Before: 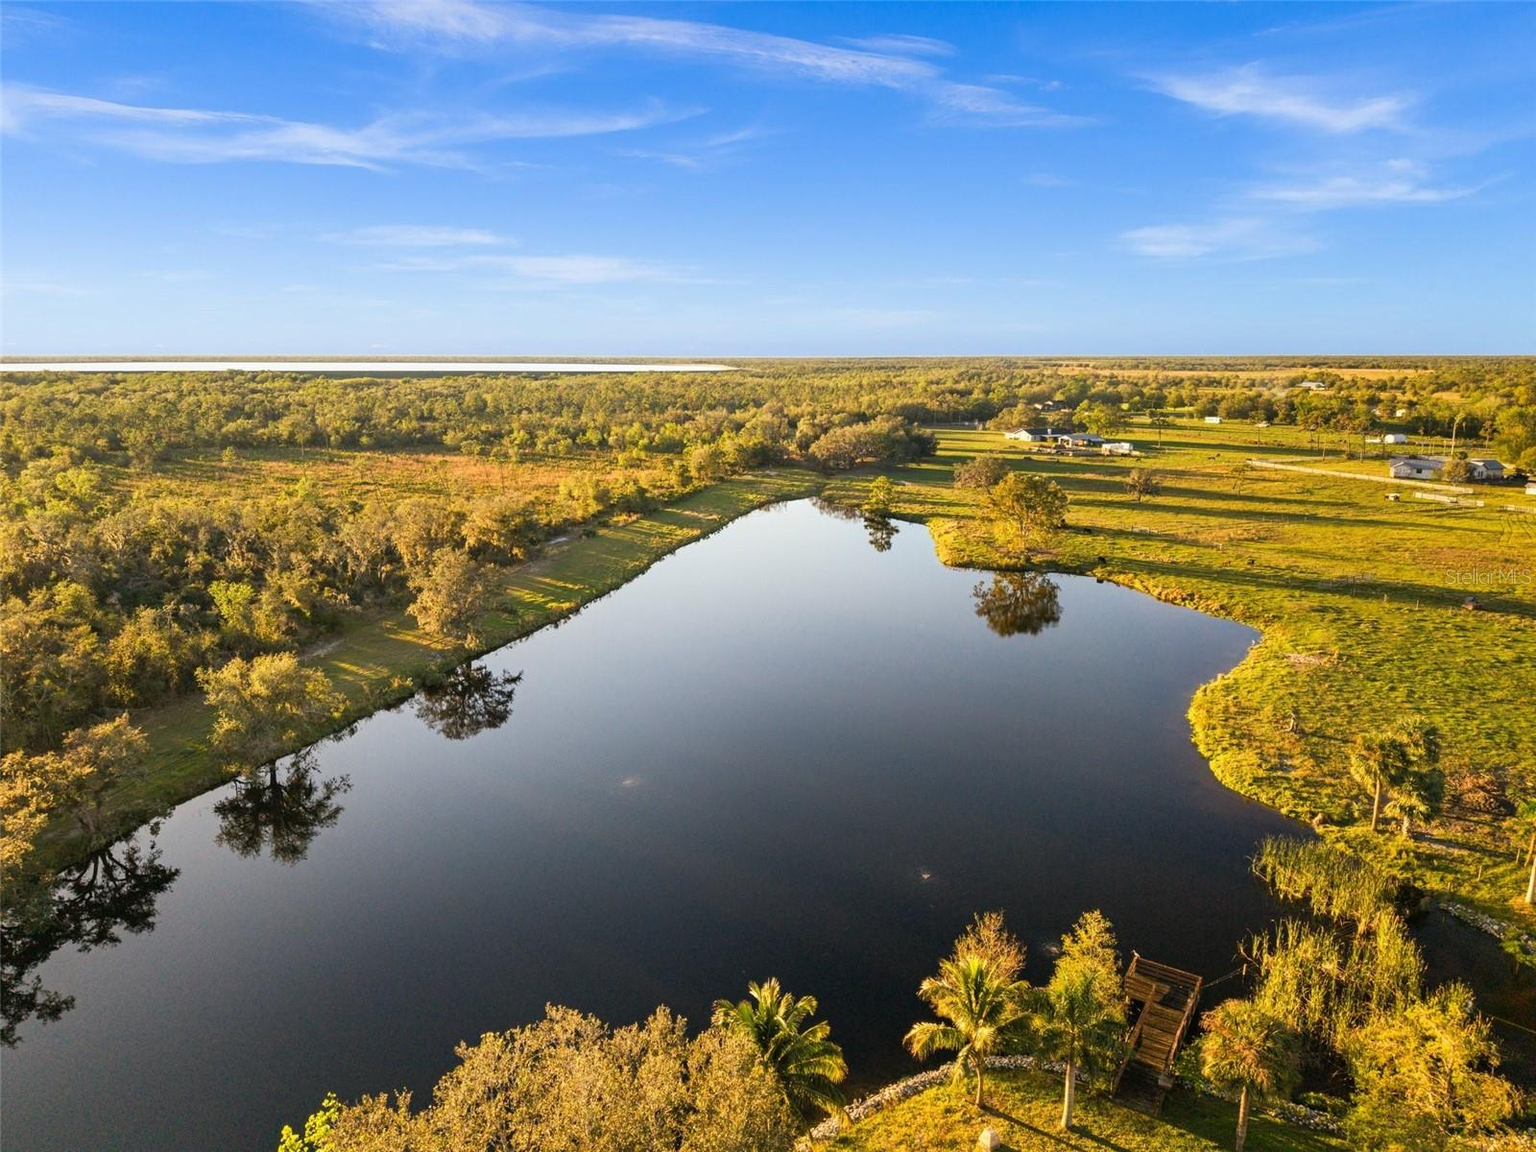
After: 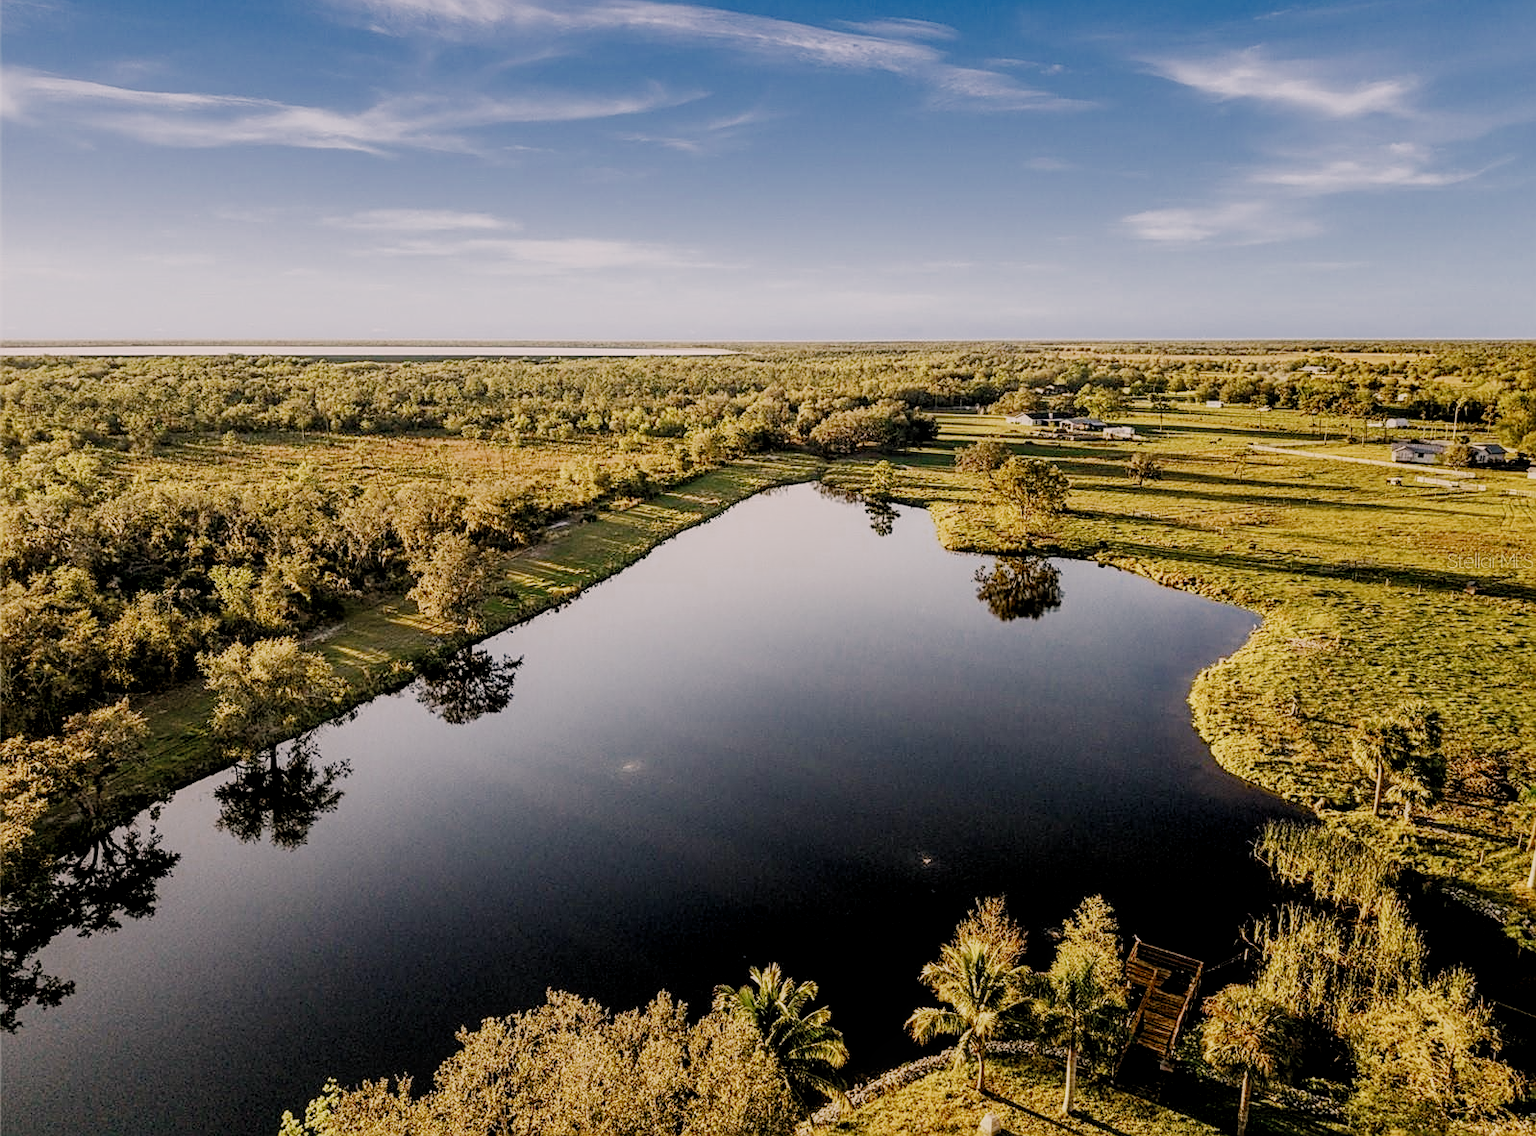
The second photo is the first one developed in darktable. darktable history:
crop: top 1.461%, right 0.12%
color correction: highlights a* 7.41, highlights b* 4.24
contrast equalizer: y [[0.518, 0.517, 0.501, 0.5, 0.5, 0.5], [0.5 ×6], [0.5 ×6], [0 ×6], [0 ×6]]
local contrast: on, module defaults
color zones: curves: ch0 [(0, 0.5) (0.125, 0.4) (0.25, 0.5) (0.375, 0.4) (0.5, 0.4) (0.625, 0.35) (0.75, 0.35) (0.875, 0.5)]; ch1 [(0, 0.35) (0.125, 0.45) (0.25, 0.35) (0.375, 0.35) (0.5, 0.35) (0.625, 0.35) (0.75, 0.45) (0.875, 0.35)]; ch2 [(0, 0.6) (0.125, 0.5) (0.25, 0.5) (0.375, 0.6) (0.5, 0.6) (0.625, 0.5) (0.75, 0.5) (0.875, 0.5)]
sharpen: on, module defaults
filmic rgb: black relative exposure -4.1 EV, white relative exposure 5.13 EV, hardness 2.05, contrast 1.164, add noise in highlights 0.002, preserve chrominance no, color science v3 (2019), use custom middle-gray values true, contrast in highlights soft
